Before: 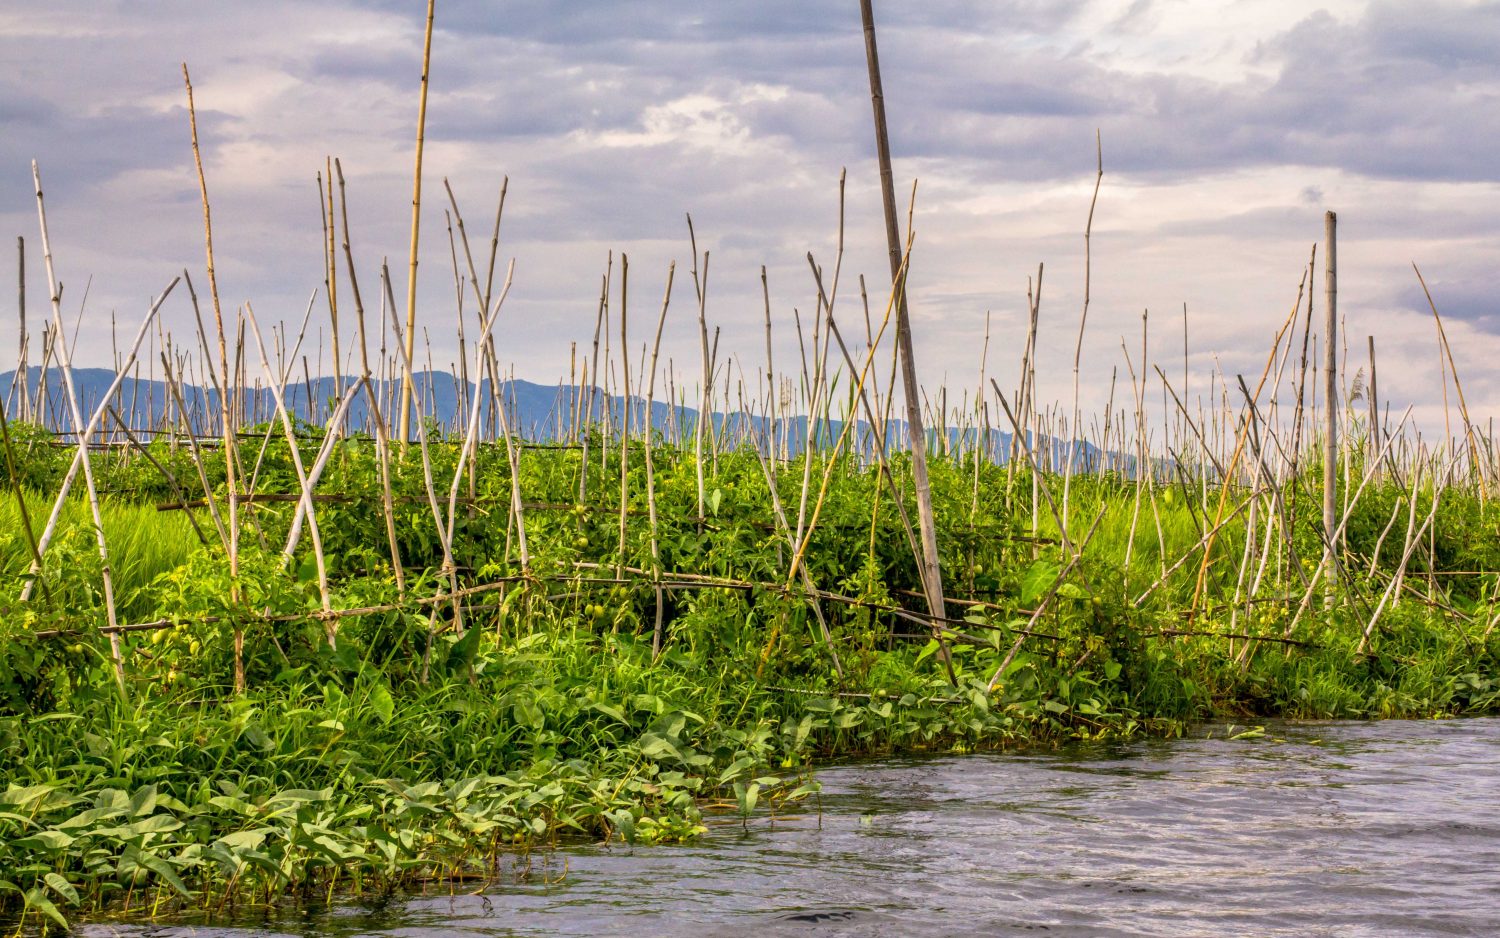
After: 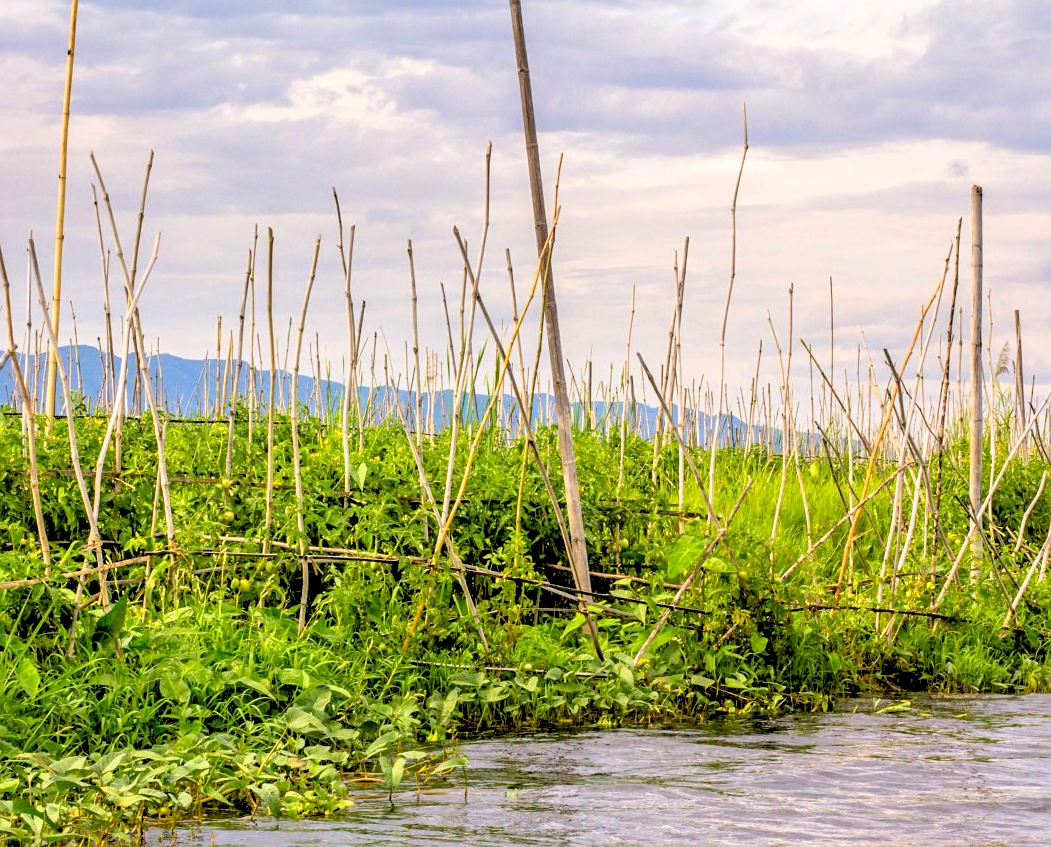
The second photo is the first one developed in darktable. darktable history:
crop and rotate: left 23.642%, top 2.862%, right 6.233%, bottom 6.761%
tone curve: curves: ch0 [(0, 0.021) (0.059, 0.053) (0.197, 0.191) (0.32, 0.311) (0.495, 0.505) (0.725, 0.731) (0.89, 0.919) (1, 1)]; ch1 [(0, 0) (0.094, 0.081) (0.285, 0.299) (0.401, 0.424) (0.453, 0.439) (0.495, 0.496) (0.54, 0.55) (0.615, 0.637) (0.657, 0.683) (1, 1)]; ch2 [(0, 0) (0.257, 0.217) (0.43, 0.421) (0.498, 0.507) (0.547, 0.539) (0.595, 0.56) (0.644, 0.599) (1, 1)], color space Lab, linked channels, preserve colors none
sharpen: amount 0.203
levels: levels [0.093, 0.434, 0.988]
